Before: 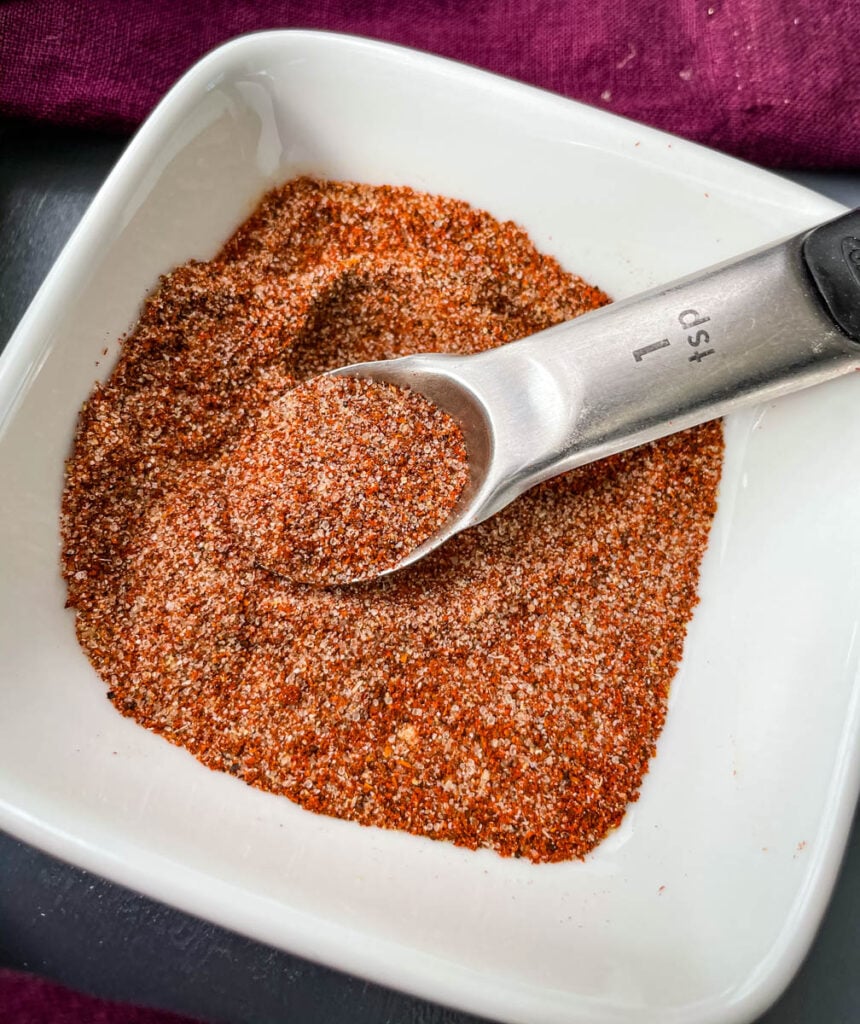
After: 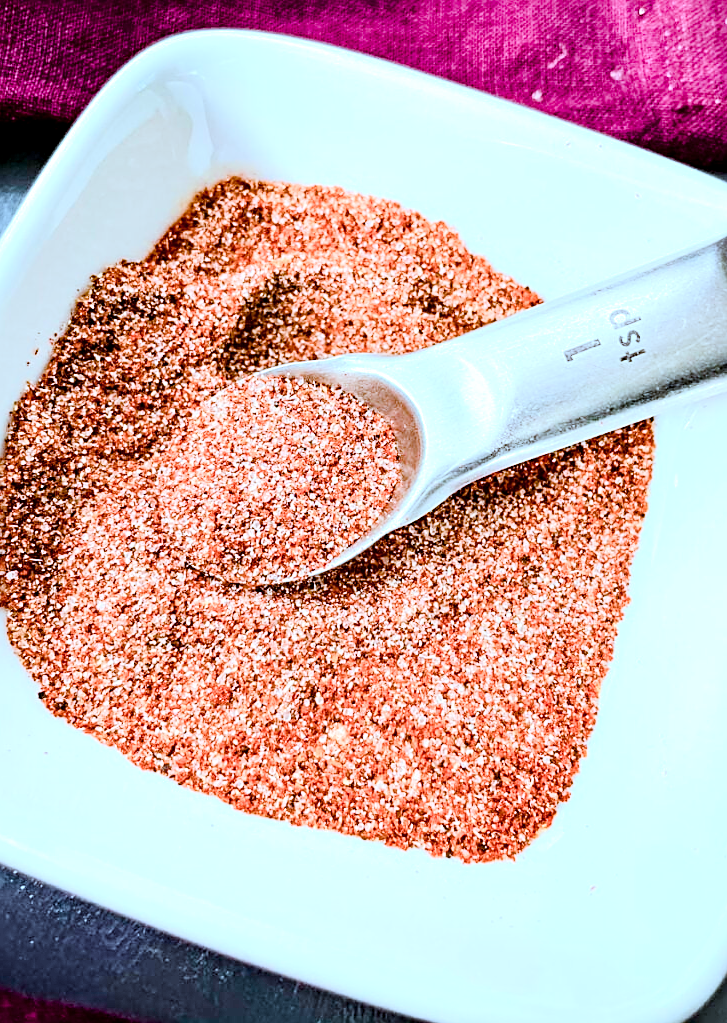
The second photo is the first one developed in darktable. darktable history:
exposure: black level correction 0.005, exposure 0.284 EV, compensate exposure bias true, compensate highlight preservation false
shadows and highlights: shadows -1.44, highlights 40.16, shadows color adjustment 97.98%, highlights color adjustment 58.91%
haze removal: adaptive false
crop: left 8.056%, right 7.402%
tone equalizer: -7 EV 0.141 EV, -6 EV 0.584 EV, -5 EV 1.19 EV, -4 EV 1.31 EV, -3 EV 1.15 EV, -2 EV 0.6 EV, -1 EV 0.159 EV, edges refinement/feathering 500, mask exposure compensation -1.57 EV, preserve details no
sharpen: on, module defaults
color correction: highlights a* -9.44, highlights b* -22.42
color balance rgb: perceptual saturation grading › global saturation 0.236%, perceptual saturation grading › highlights -33.577%, perceptual saturation grading › mid-tones 14.985%, perceptual saturation grading › shadows 49.005%
